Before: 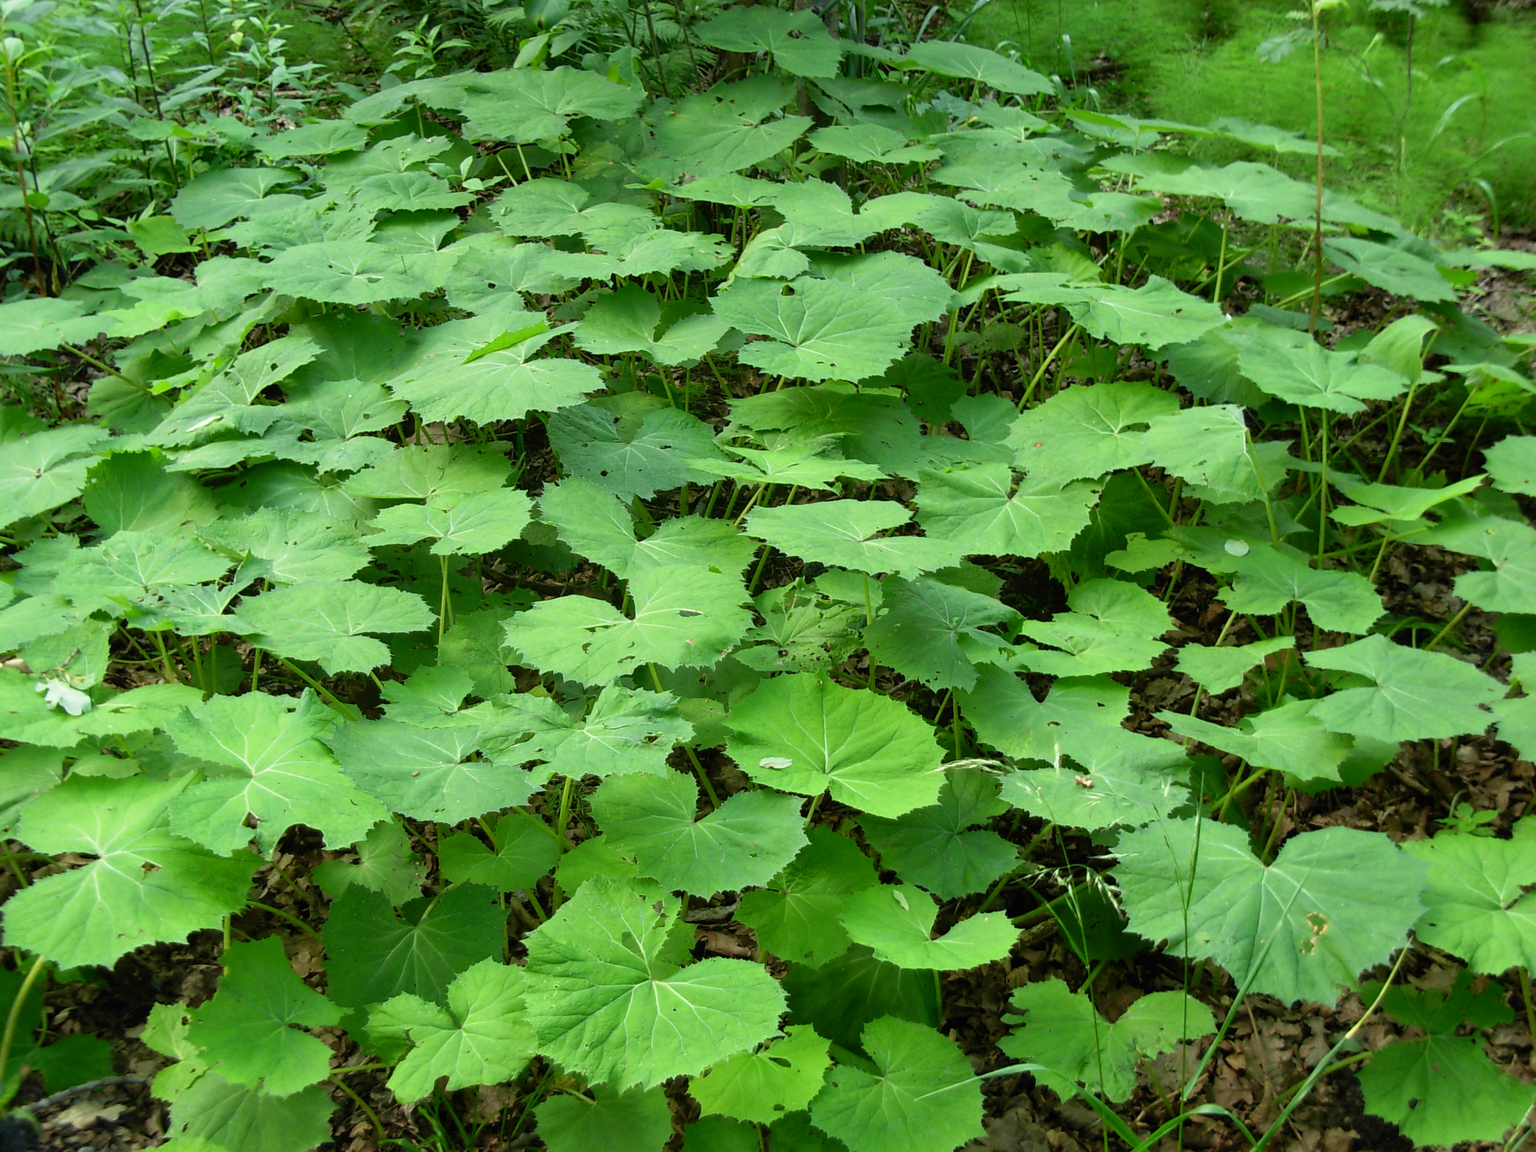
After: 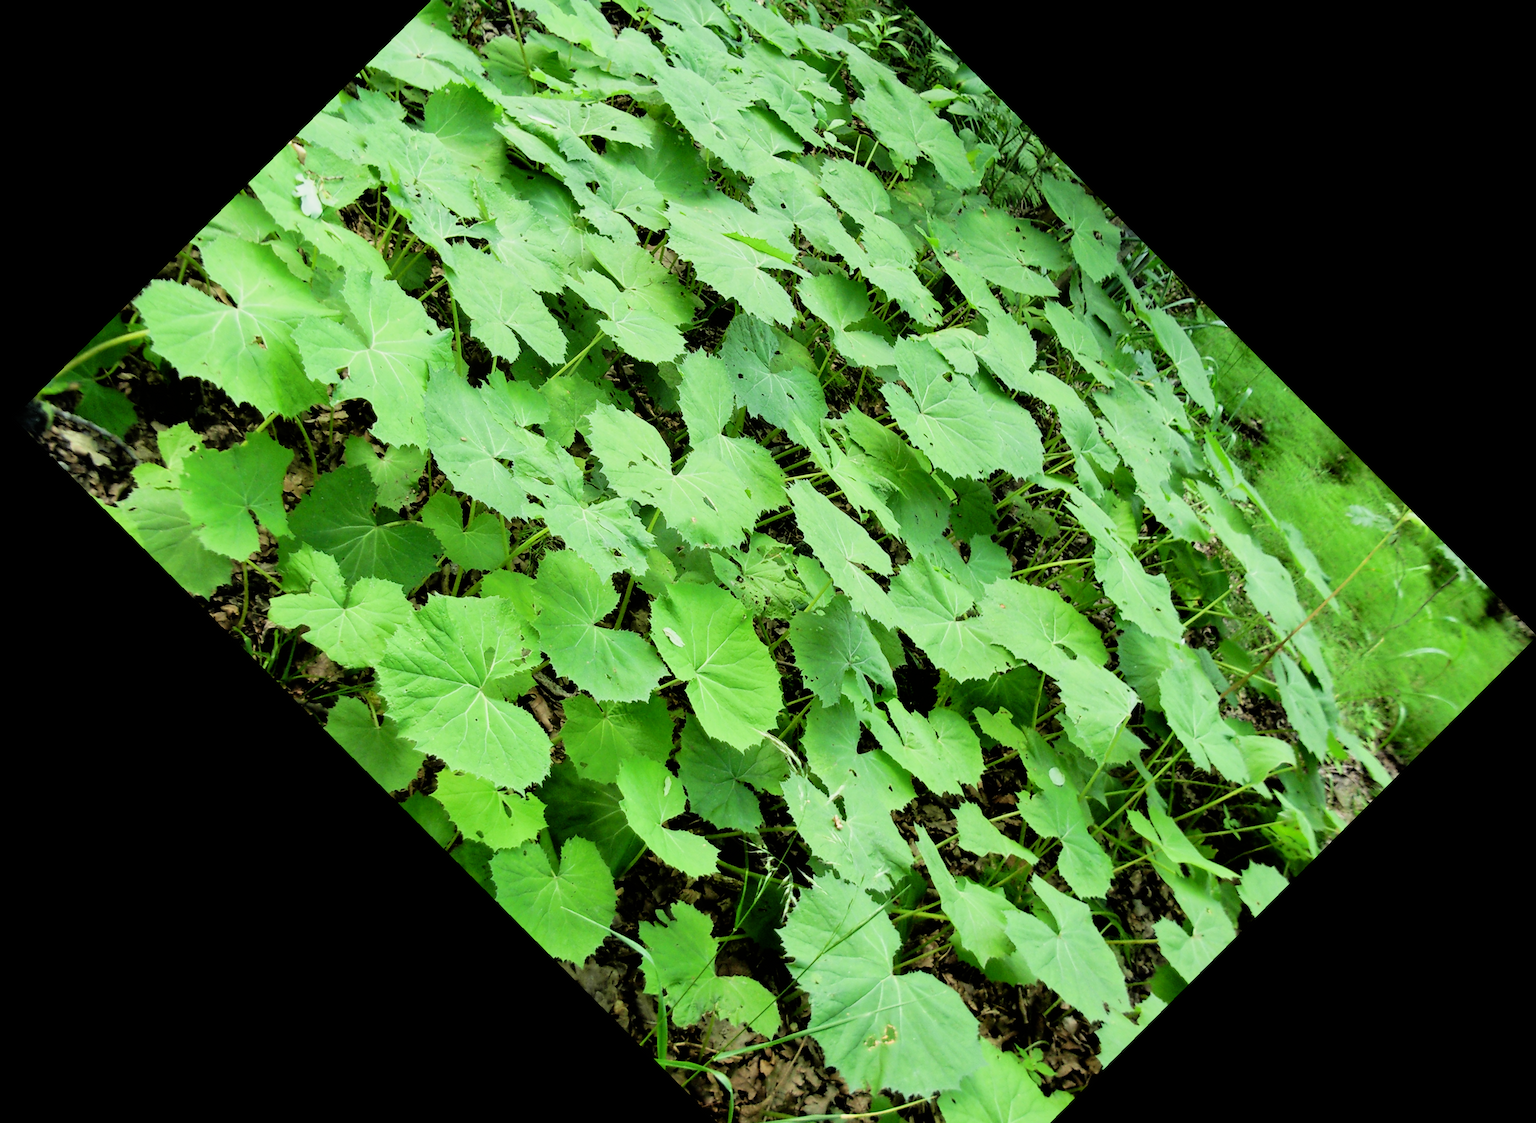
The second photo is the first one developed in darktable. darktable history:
tone equalizer: -8 EV -0.002 EV, -7 EV 0.005 EV, -6 EV -0.009 EV, -5 EV 0.011 EV, -4 EV -0.012 EV, -3 EV 0.007 EV, -2 EV -0.062 EV, -1 EV -0.293 EV, +0 EV -0.582 EV, smoothing diameter 2%, edges refinement/feathering 20, mask exposure compensation -1.57 EV, filter diffusion 5
rotate and perspective: rotation -1.24°, automatic cropping off
exposure: exposure 0.77 EV, compensate highlight preservation false
filmic rgb: black relative exposure -5 EV, hardness 2.88, contrast 1.3, highlights saturation mix -10%
crop and rotate: angle -46.26°, top 16.234%, right 0.912%, bottom 11.704%
